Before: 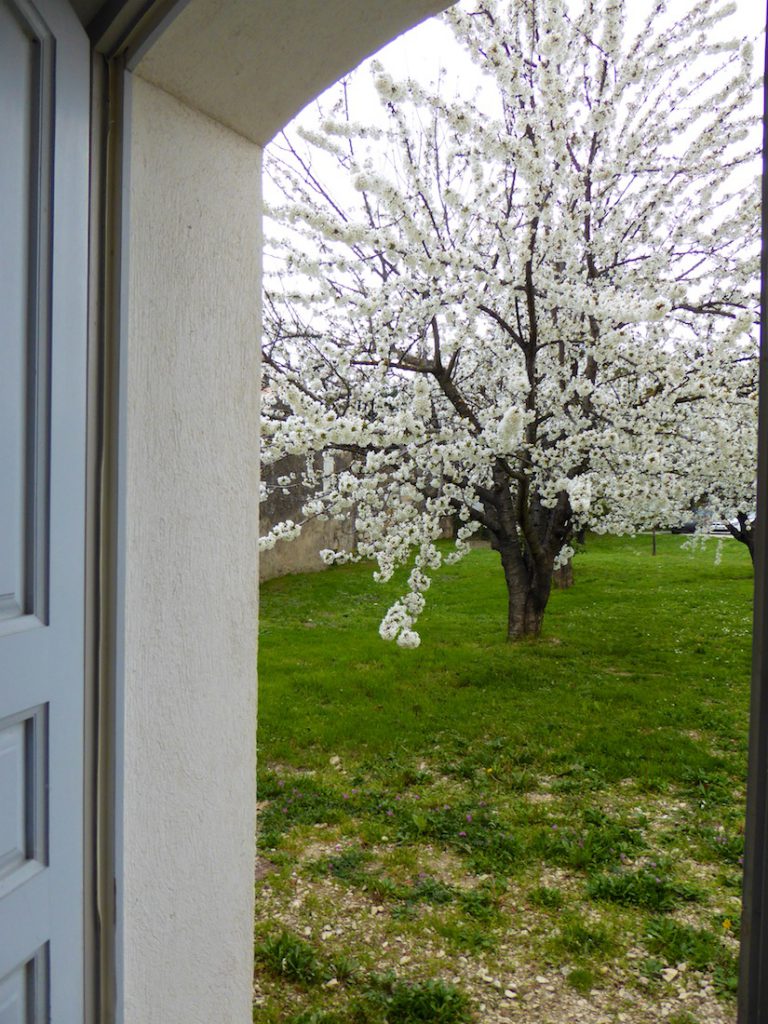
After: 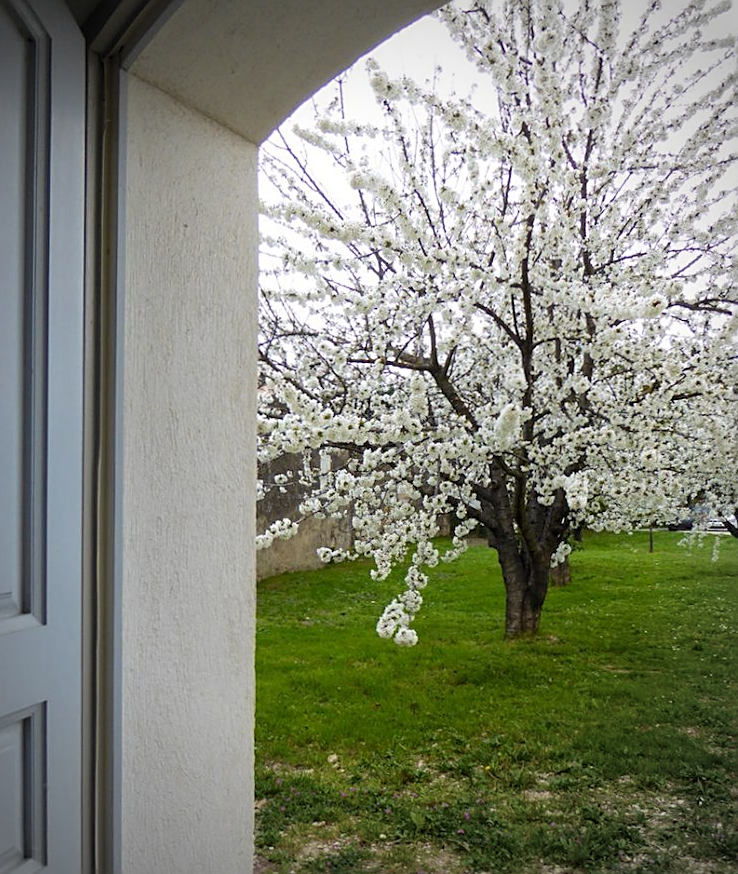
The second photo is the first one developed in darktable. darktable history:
vignetting: fall-off start 71.74%
crop and rotate: angle 0.2°, left 0.275%, right 3.127%, bottom 14.18%
sharpen: on, module defaults
